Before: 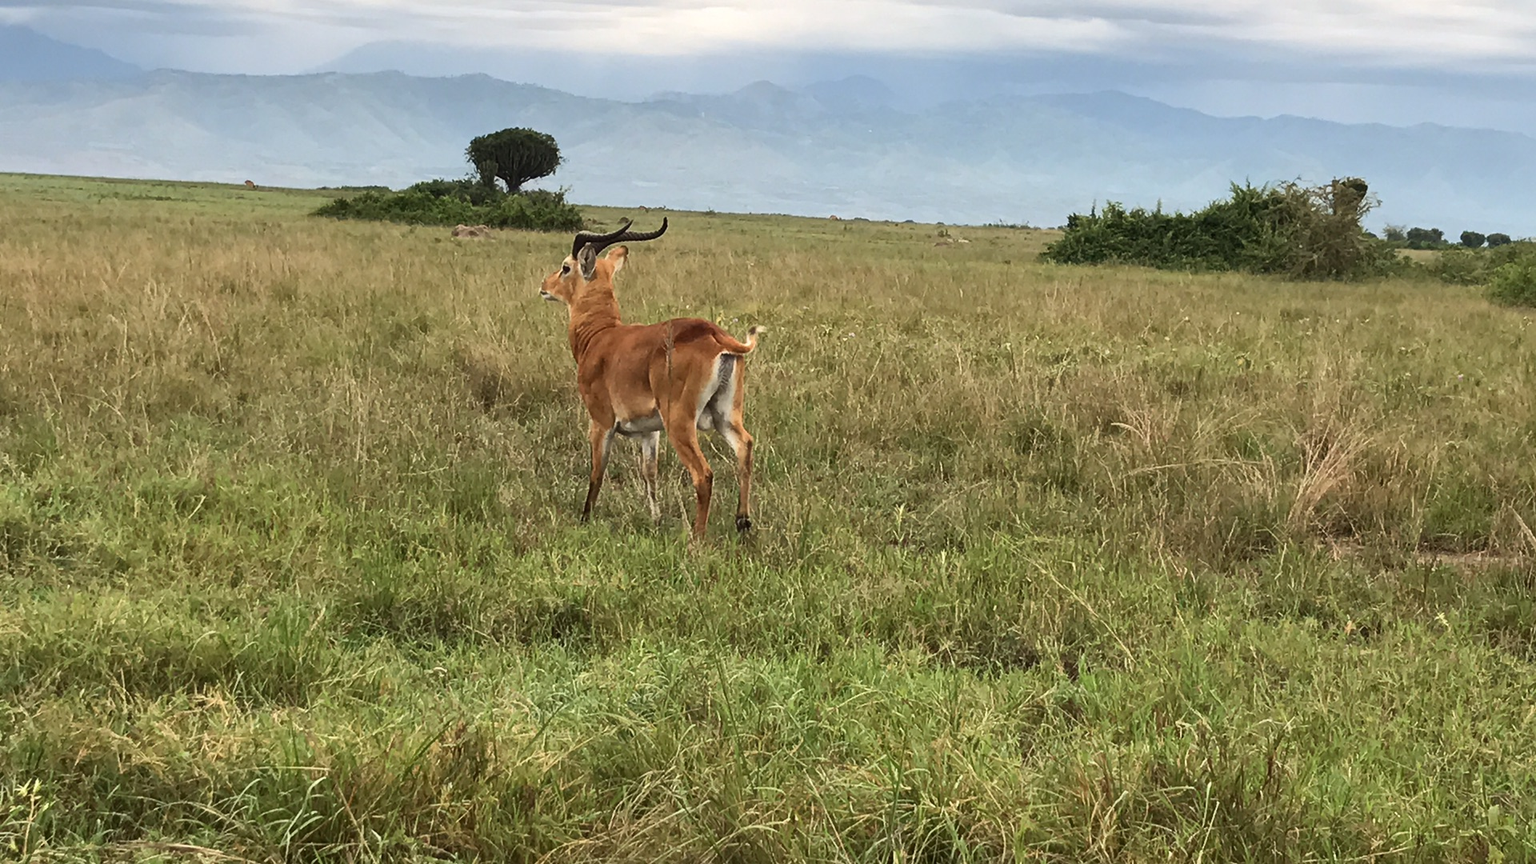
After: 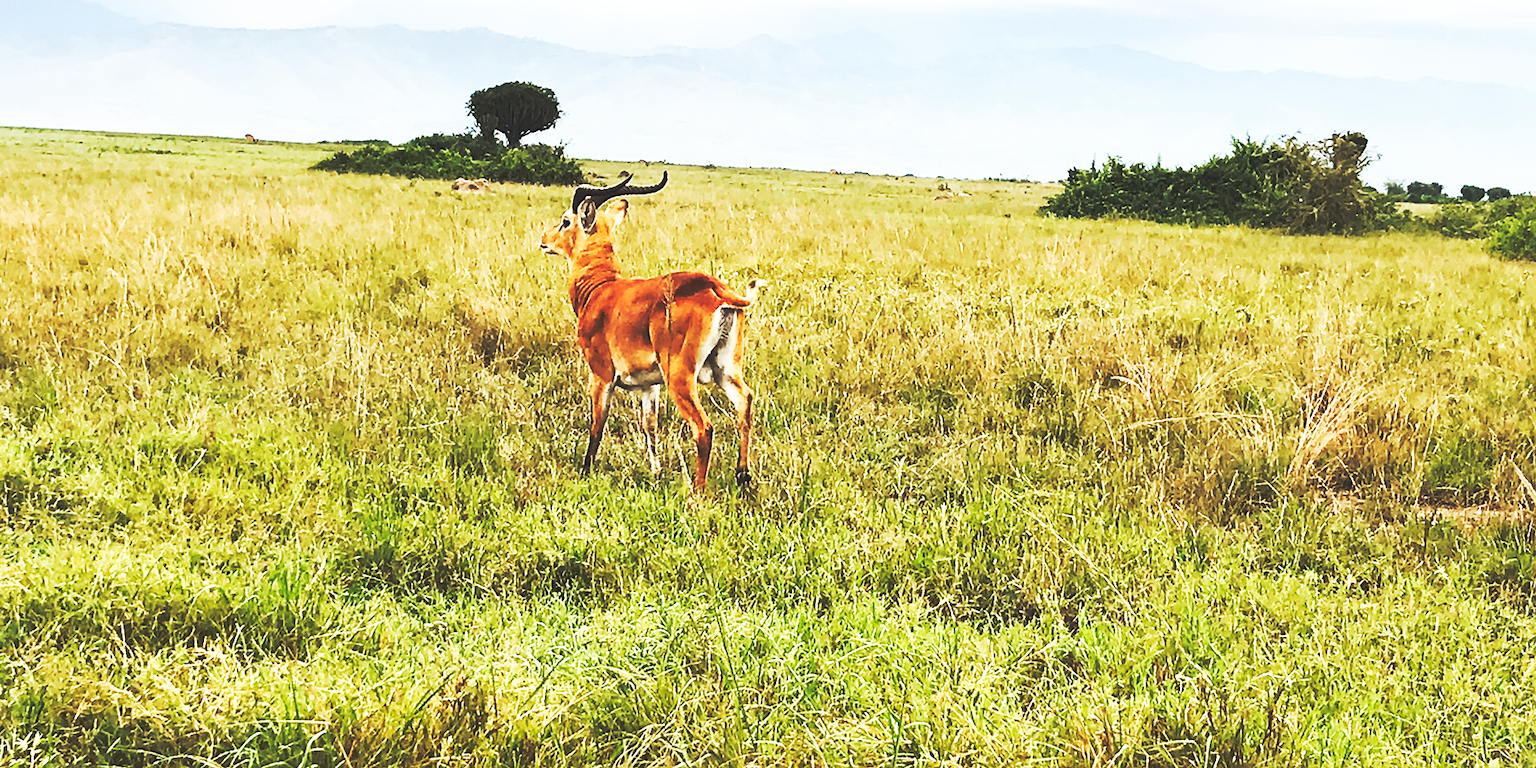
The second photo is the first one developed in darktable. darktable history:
crop and rotate: top 5.497%, bottom 5.597%
base curve: curves: ch0 [(0, 0.015) (0.085, 0.116) (0.134, 0.298) (0.19, 0.545) (0.296, 0.764) (0.599, 0.982) (1, 1)], preserve colors none
sharpen: radius 1.826, amount 0.415, threshold 1.267
